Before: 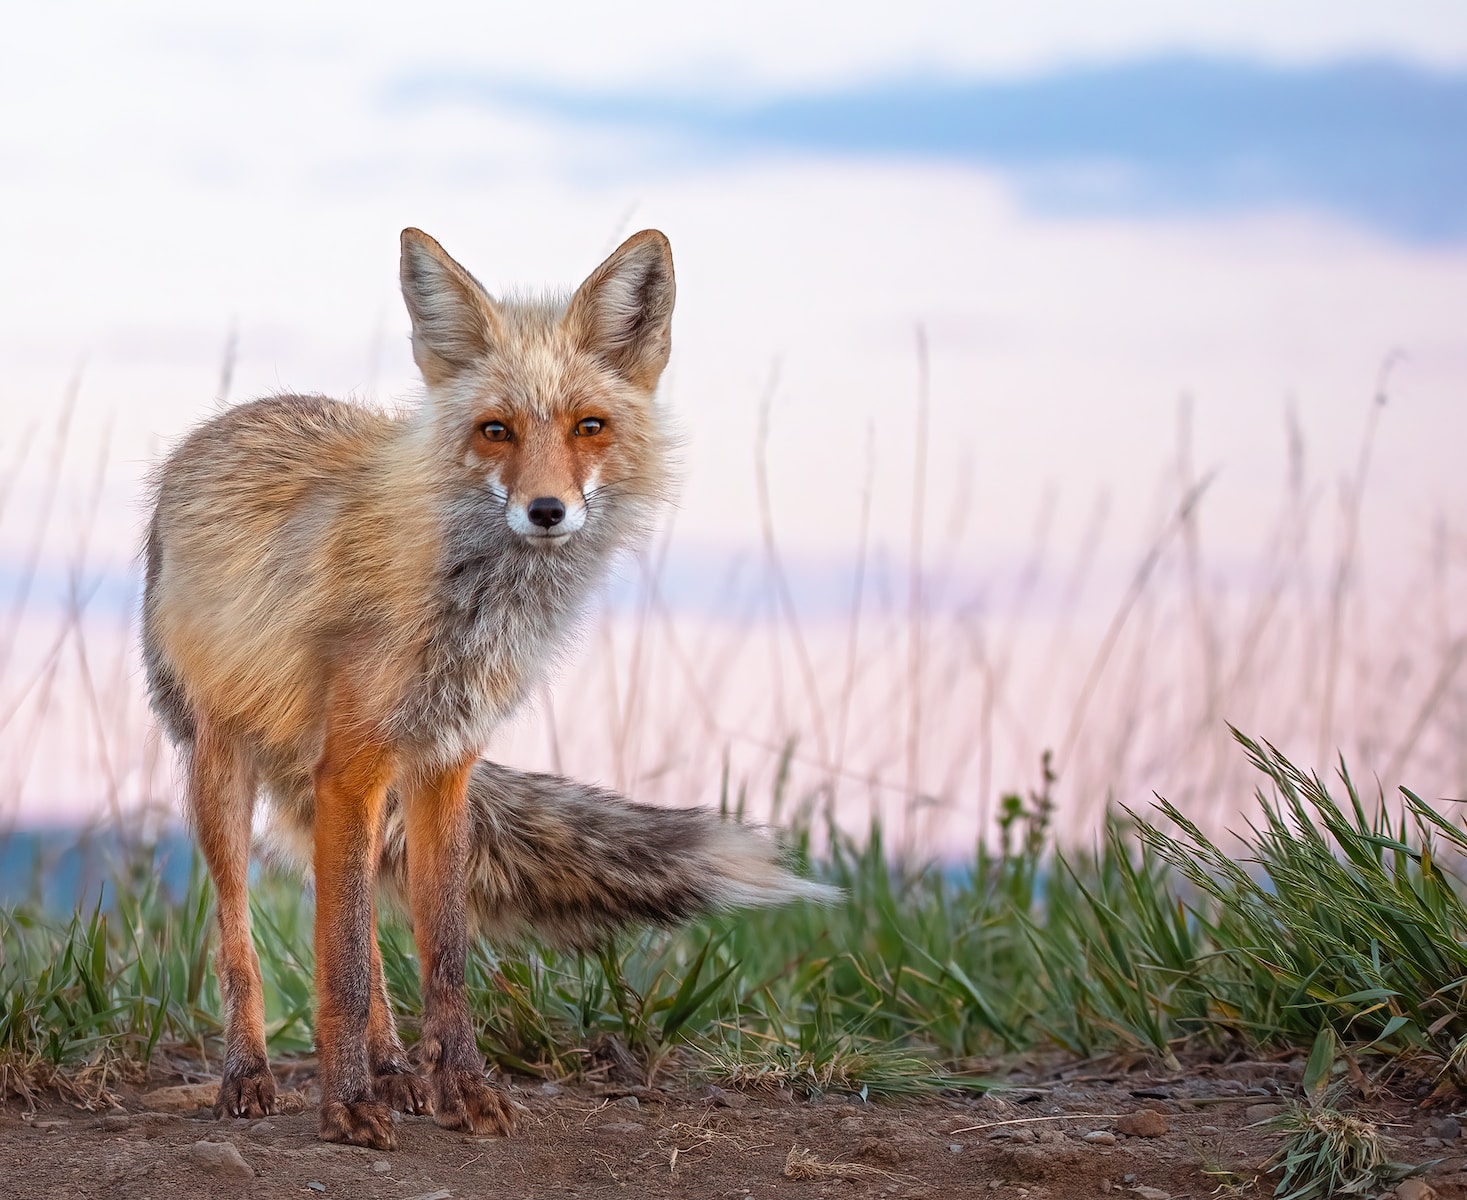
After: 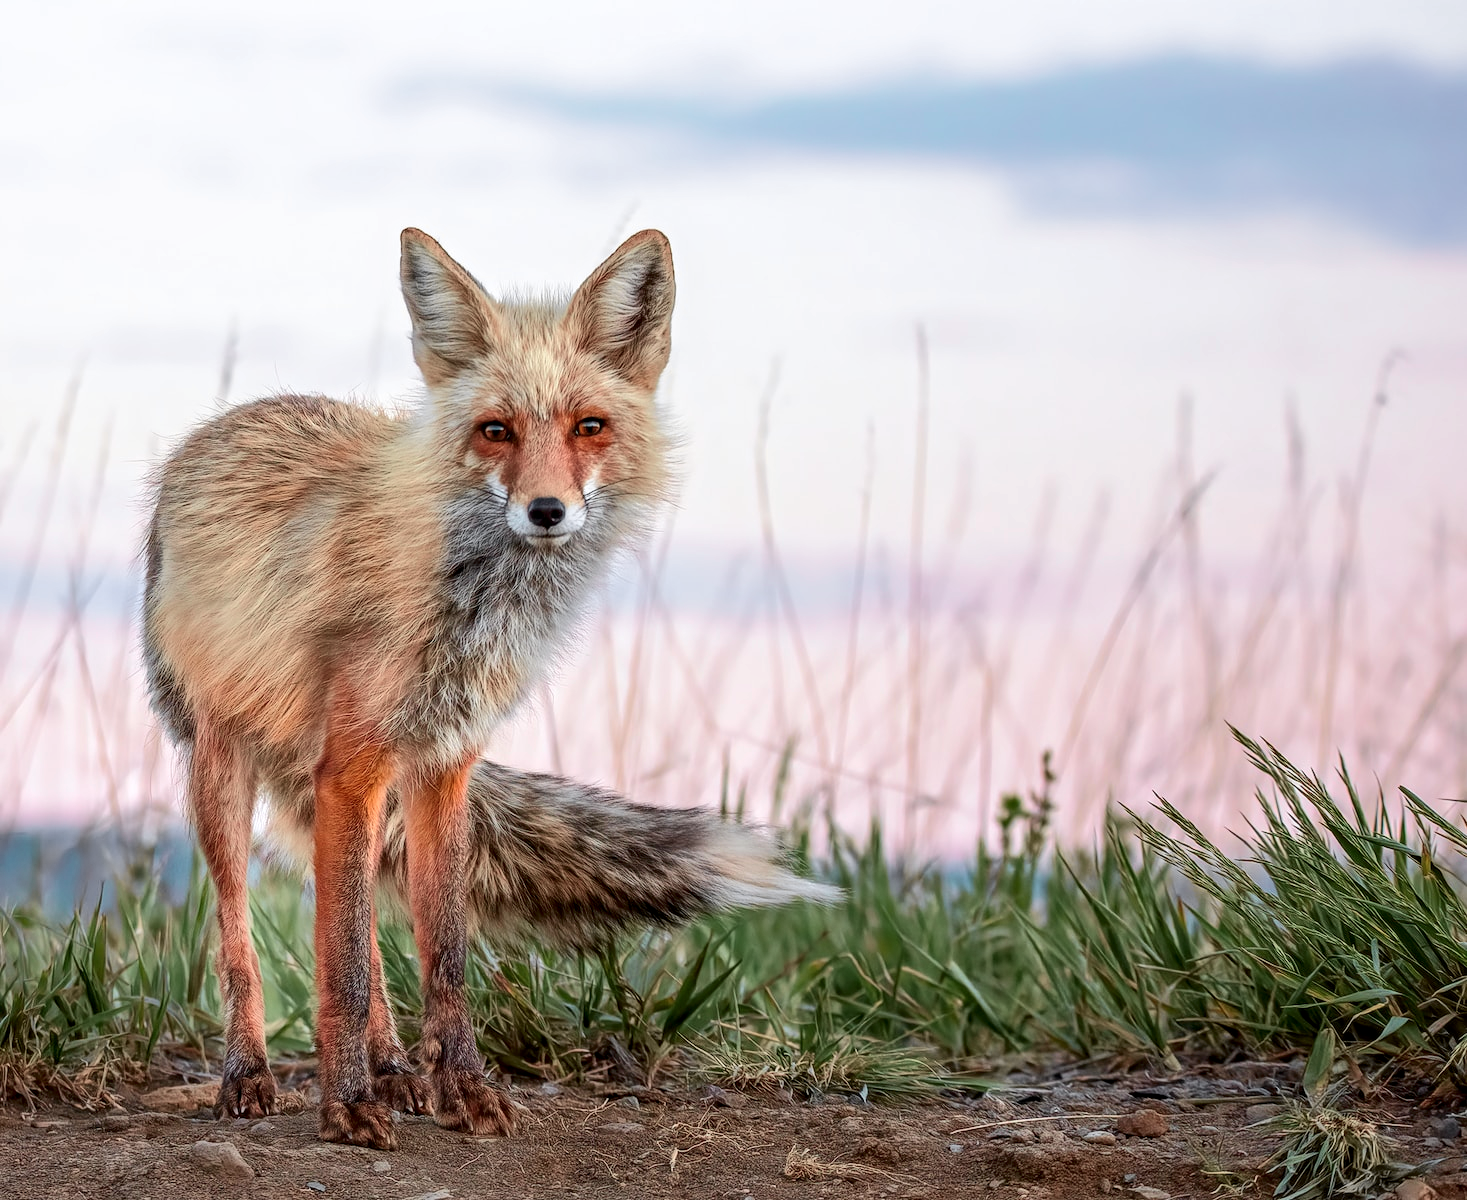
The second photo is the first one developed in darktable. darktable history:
local contrast: on, module defaults
tone curve: curves: ch0 [(0.003, 0) (0.066, 0.031) (0.163, 0.112) (0.264, 0.238) (0.395, 0.408) (0.517, 0.56) (0.684, 0.734) (0.791, 0.814) (1, 1)]; ch1 [(0, 0) (0.164, 0.115) (0.337, 0.332) (0.39, 0.398) (0.464, 0.461) (0.501, 0.5) (0.507, 0.5) (0.534, 0.532) (0.577, 0.59) (0.652, 0.681) (0.733, 0.749) (0.811, 0.796) (1, 1)]; ch2 [(0, 0) (0.337, 0.382) (0.464, 0.476) (0.501, 0.5) (0.527, 0.54) (0.551, 0.565) (0.6, 0.59) (0.687, 0.675) (1, 1)], color space Lab, independent channels, preserve colors none
